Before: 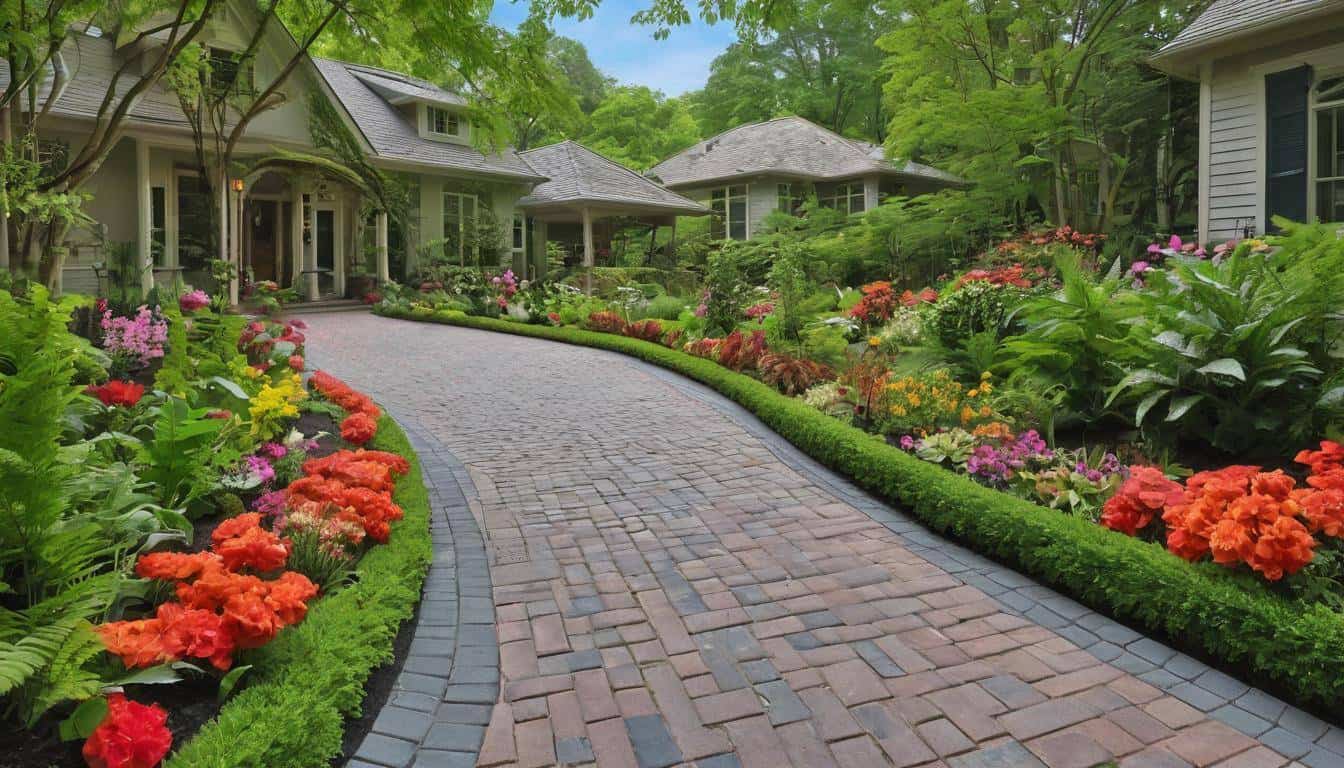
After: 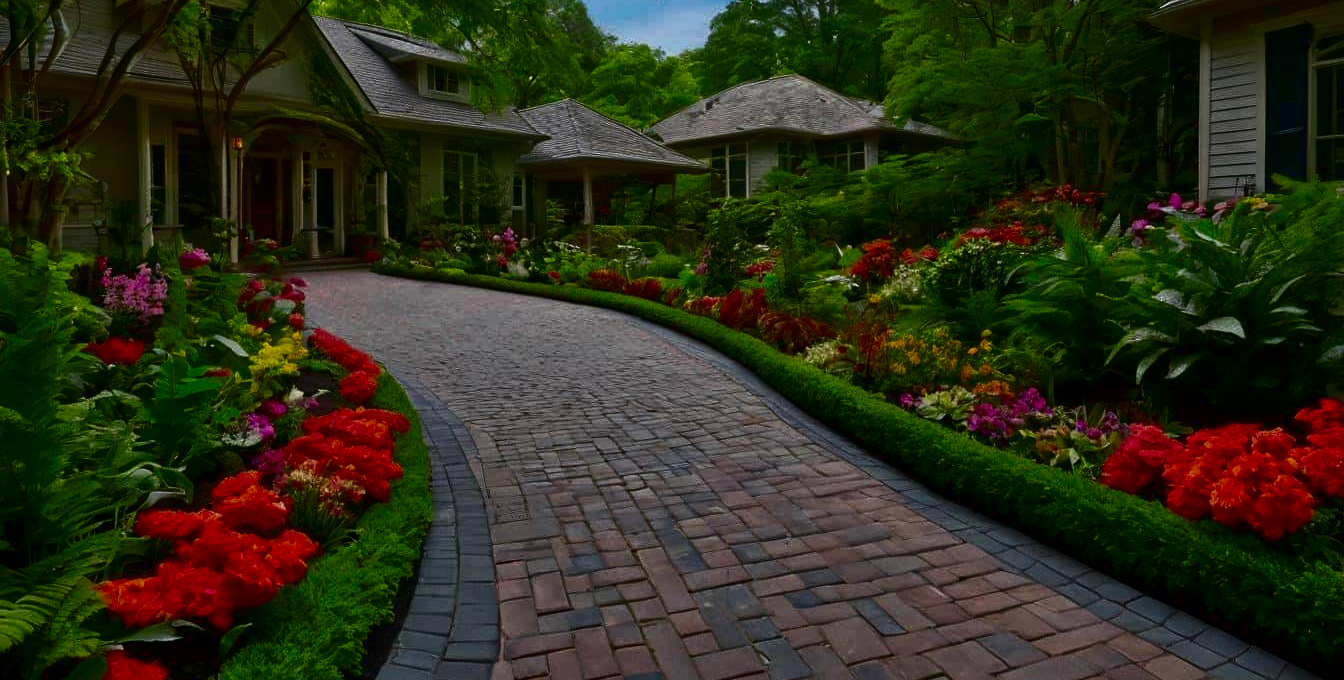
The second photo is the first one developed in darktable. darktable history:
contrast brightness saturation: contrast 0.087, brightness -0.605, saturation 0.174
crop and rotate: top 5.534%, bottom 5.839%
